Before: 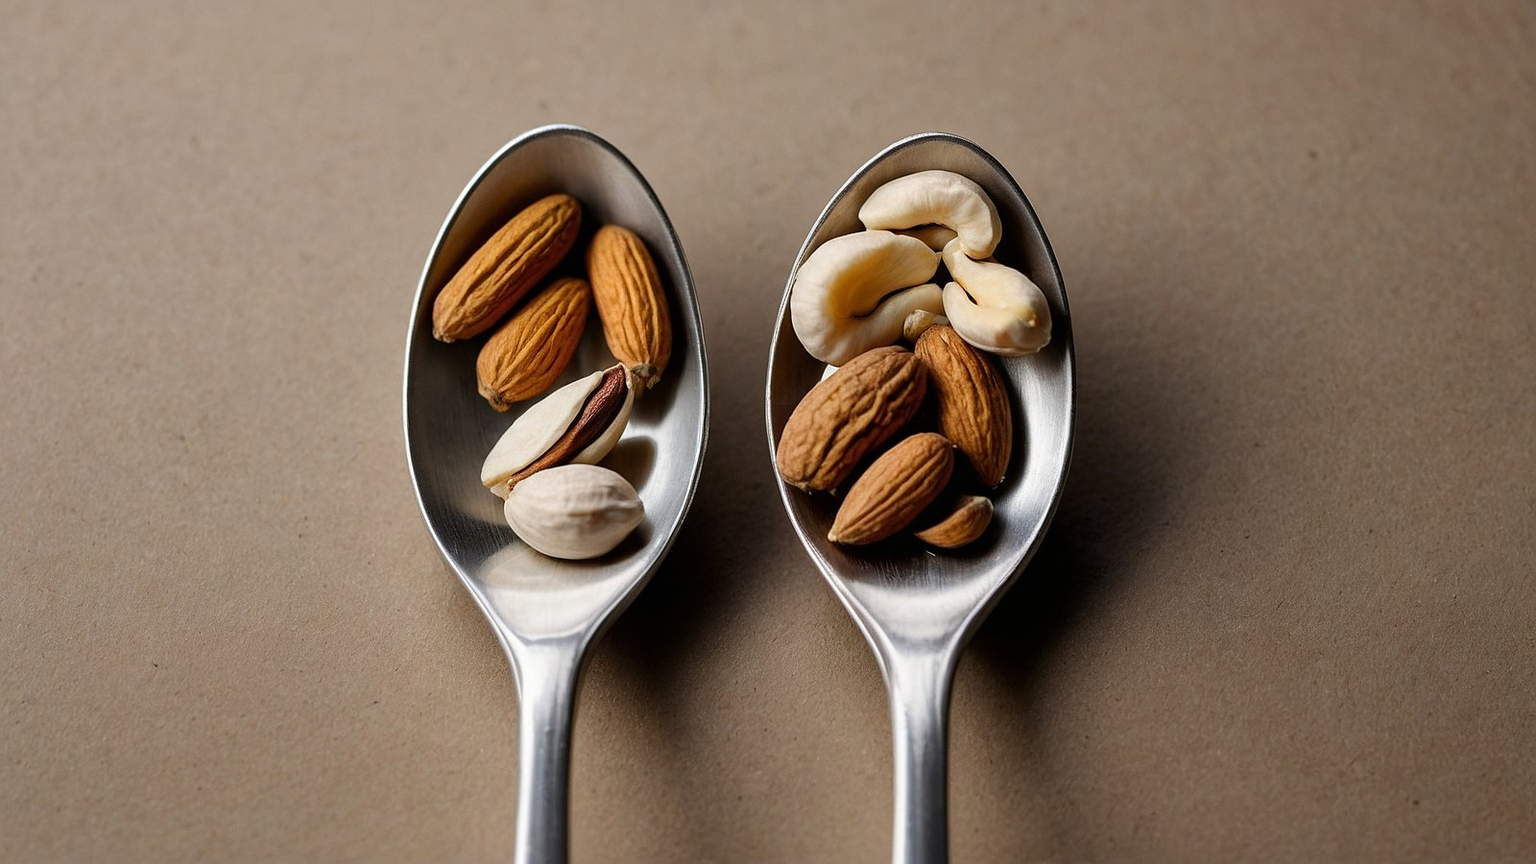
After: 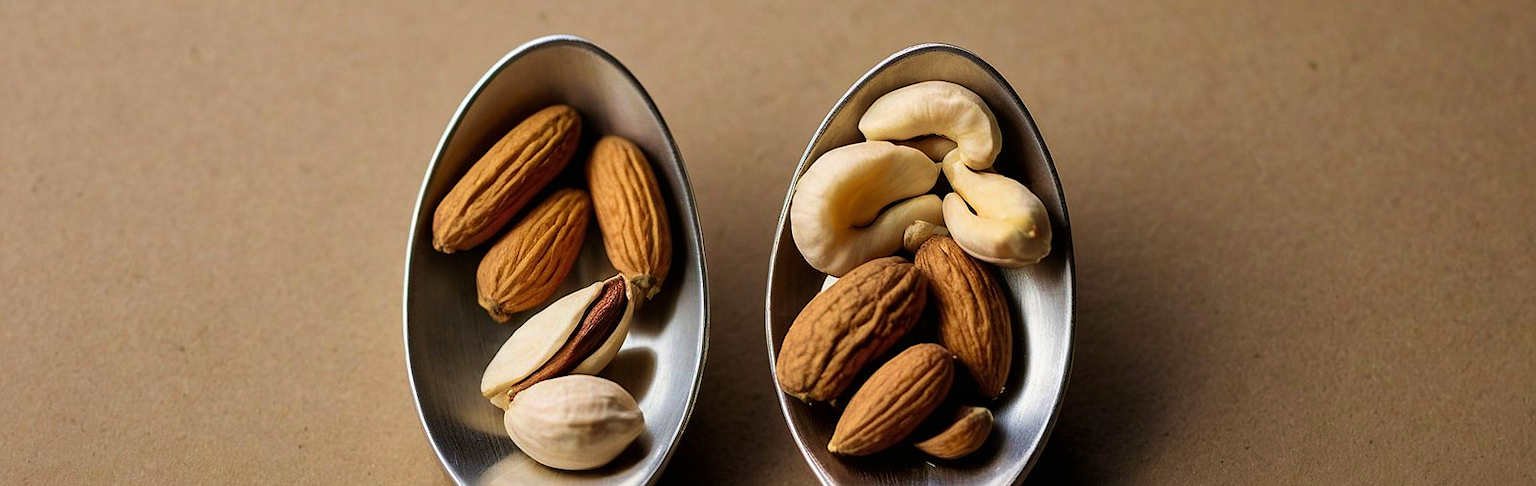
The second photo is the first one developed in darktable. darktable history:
velvia: strength 74.96%
crop and rotate: top 10.44%, bottom 33.191%
